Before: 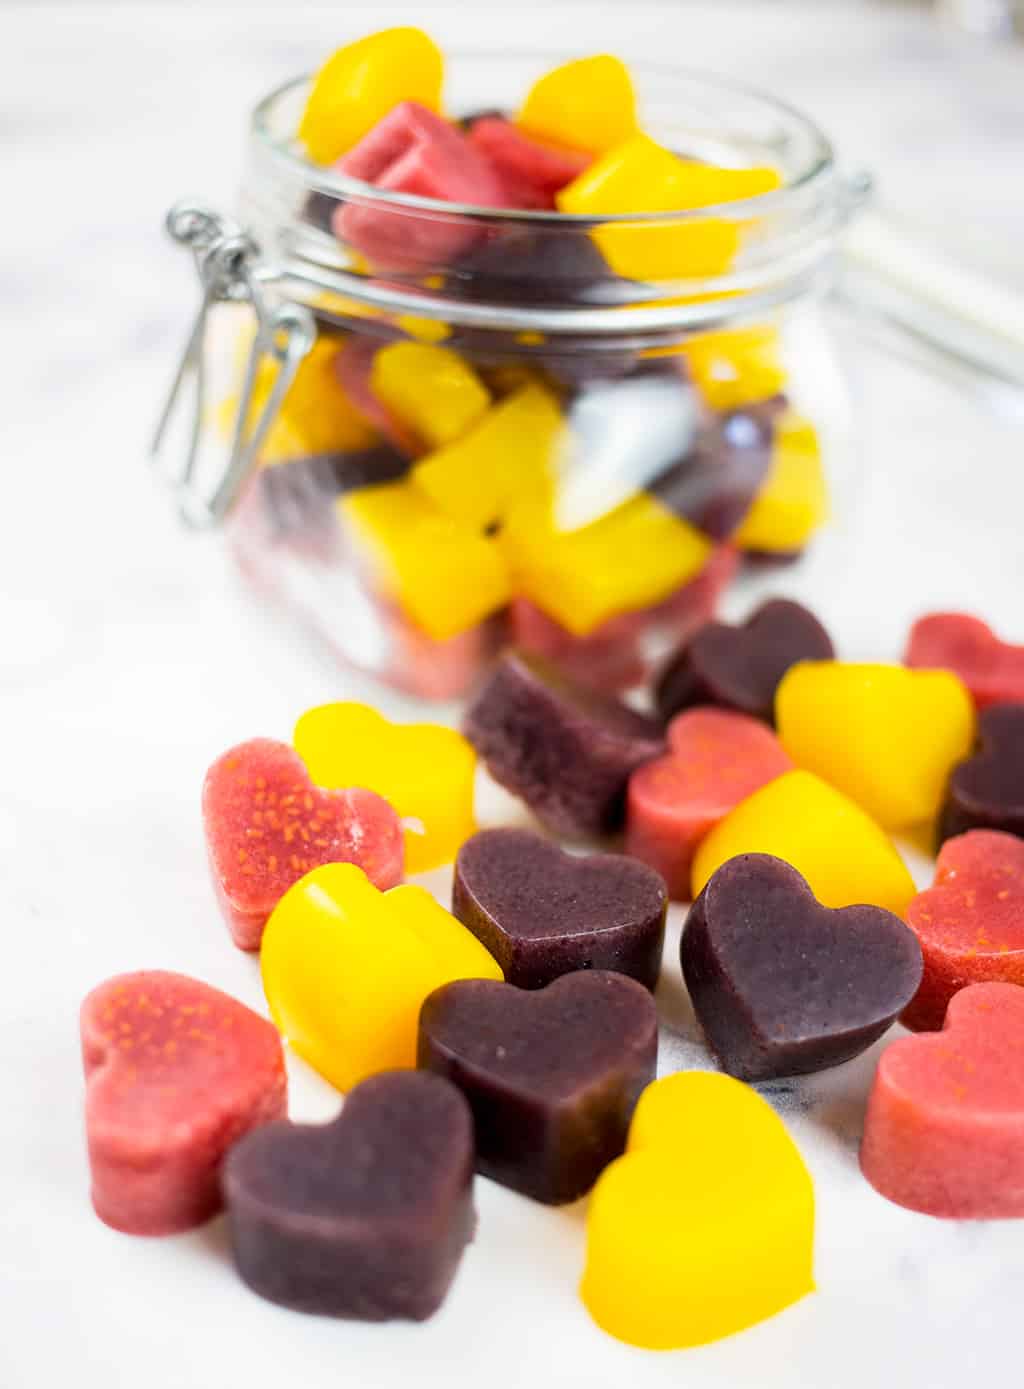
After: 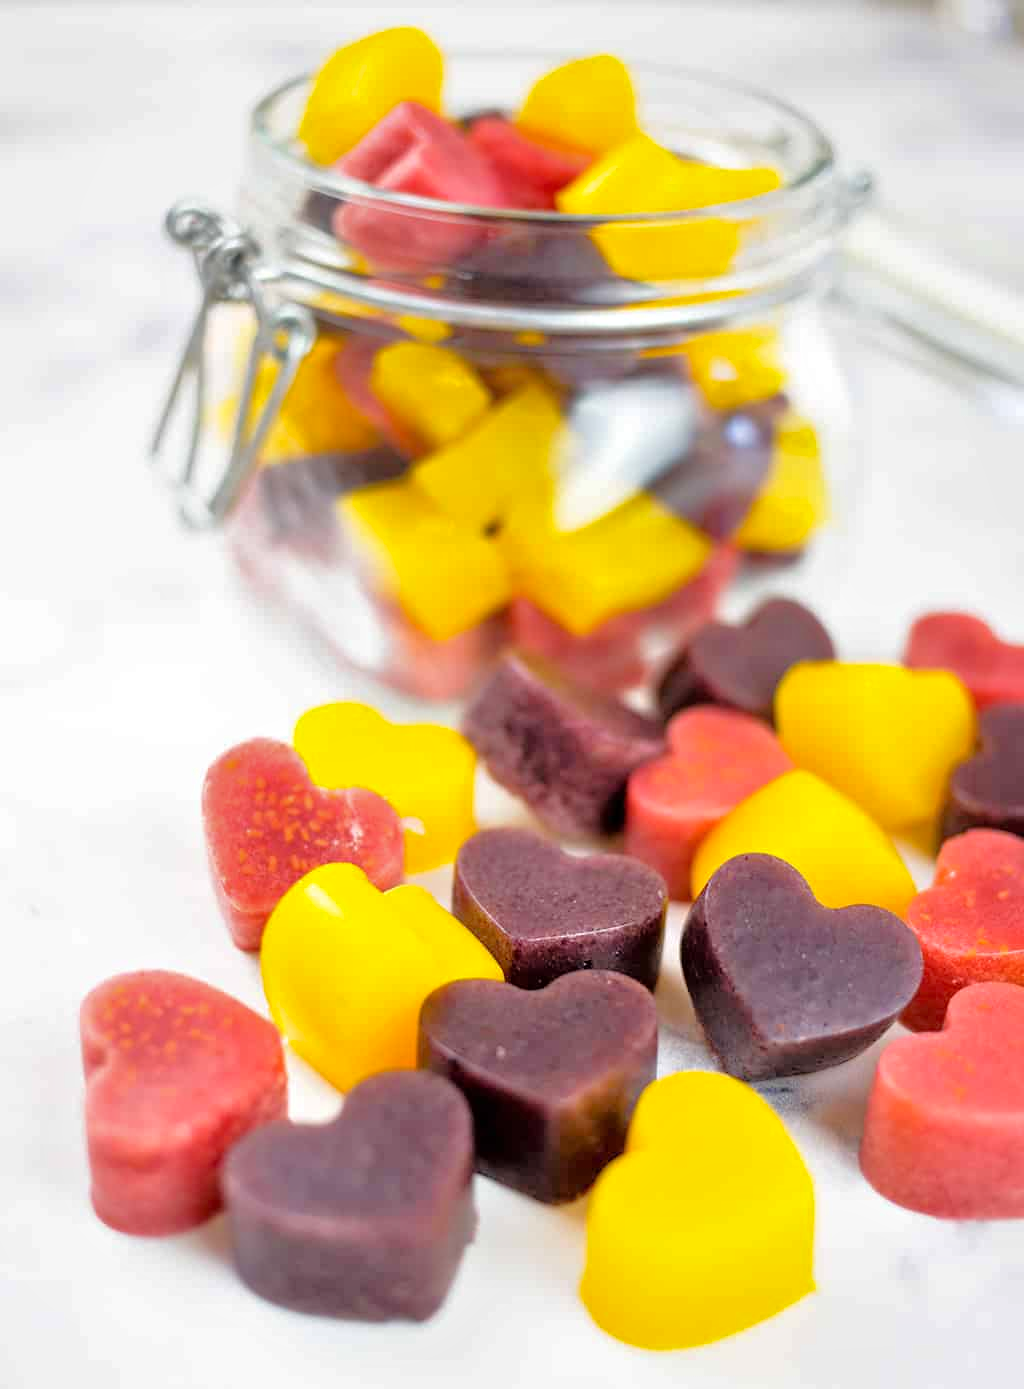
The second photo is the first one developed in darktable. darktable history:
shadows and highlights: shadows 8.26, white point adjustment 0.845, highlights -38.6
tone equalizer: -7 EV 0.15 EV, -6 EV 0.62 EV, -5 EV 1.17 EV, -4 EV 1.31 EV, -3 EV 1.14 EV, -2 EV 0.6 EV, -1 EV 0.161 EV, mask exposure compensation -0.499 EV
